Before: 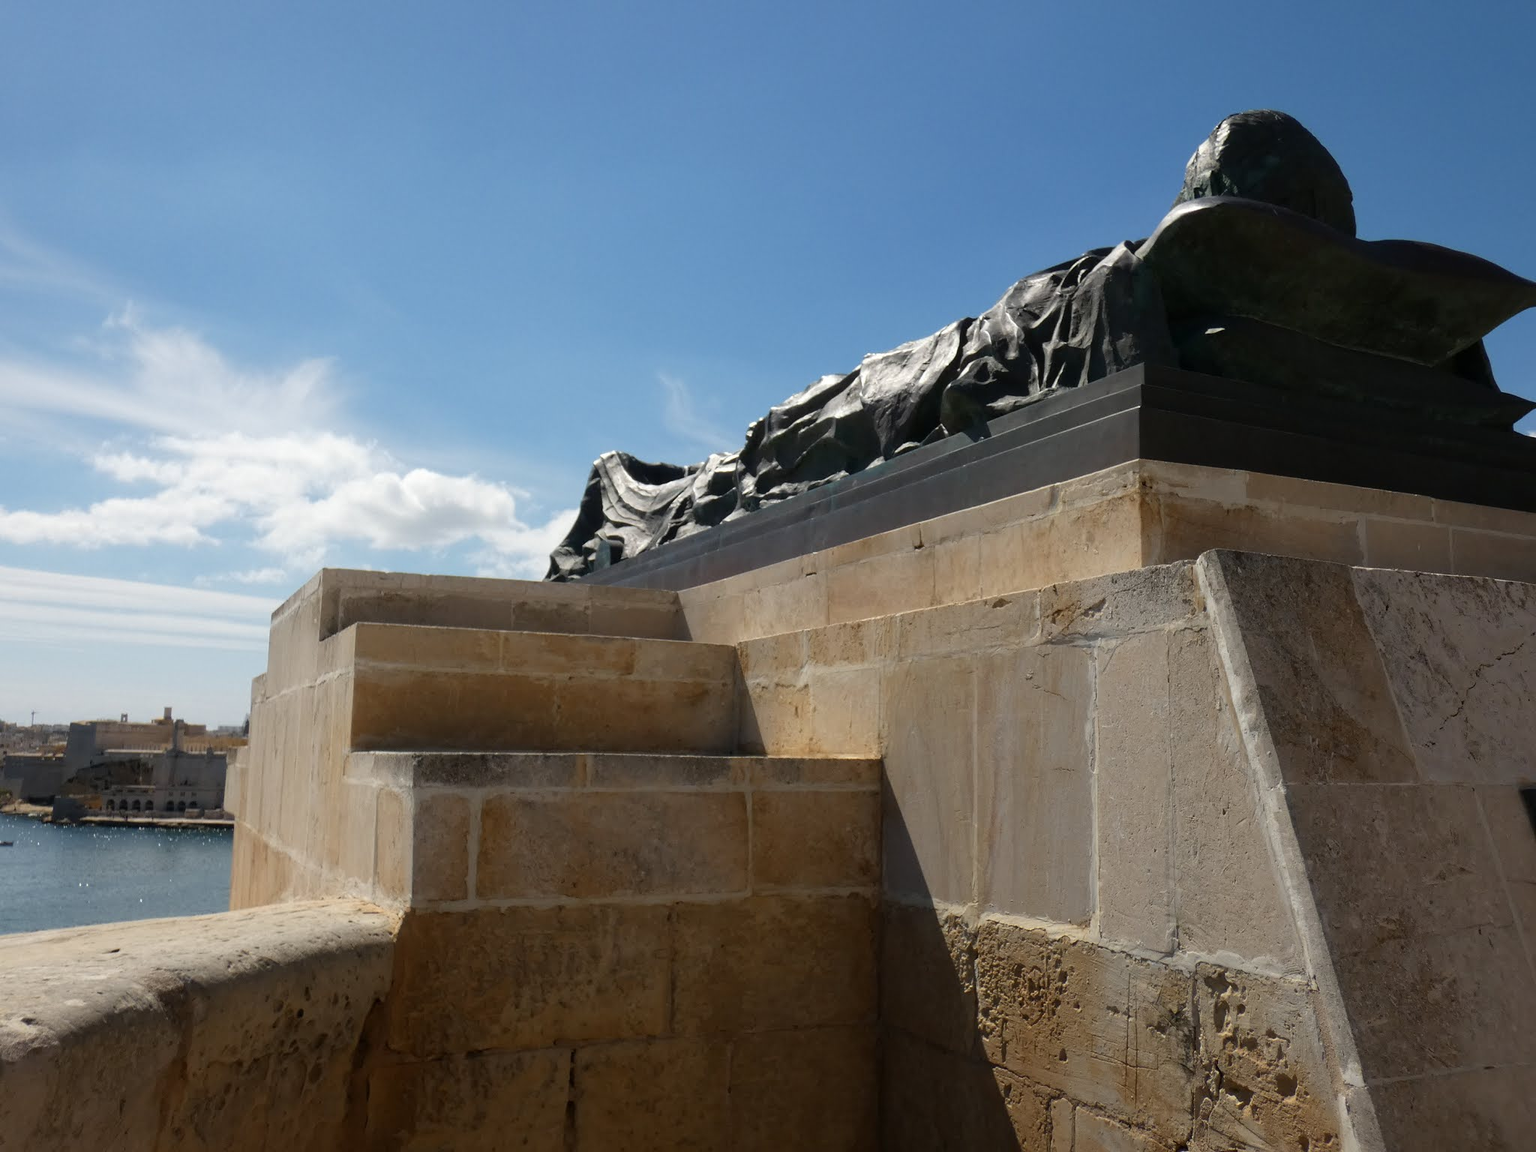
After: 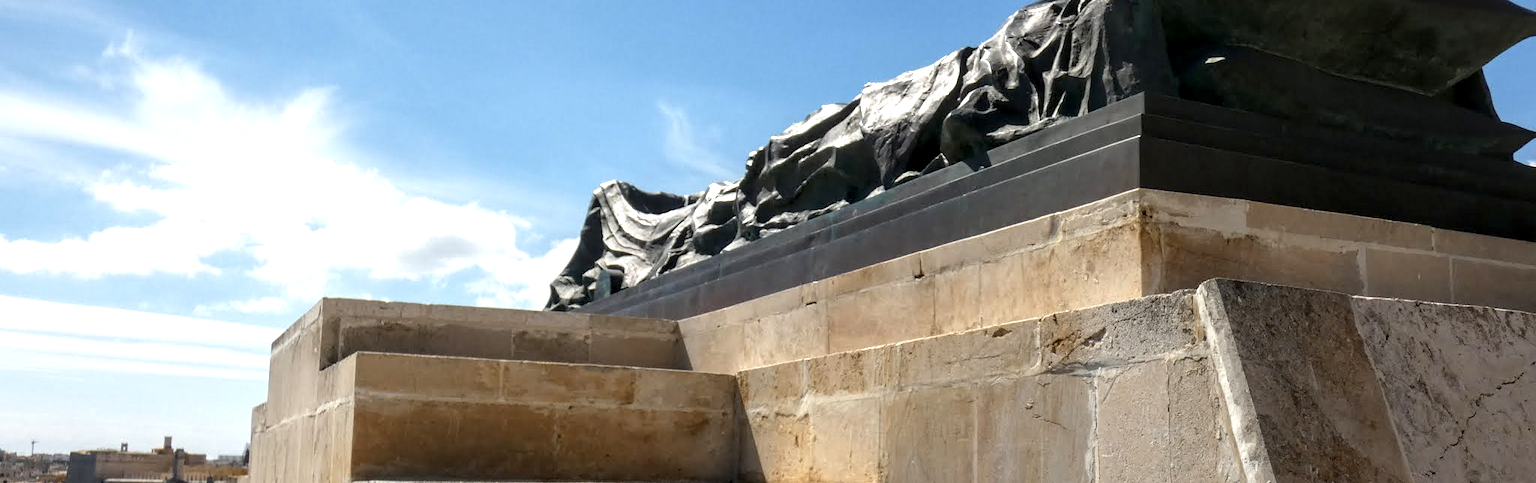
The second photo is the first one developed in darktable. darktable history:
local contrast: detail 144%
exposure: exposure 0.604 EV, compensate highlight preservation false
crop and rotate: top 23.562%, bottom 34.402%
